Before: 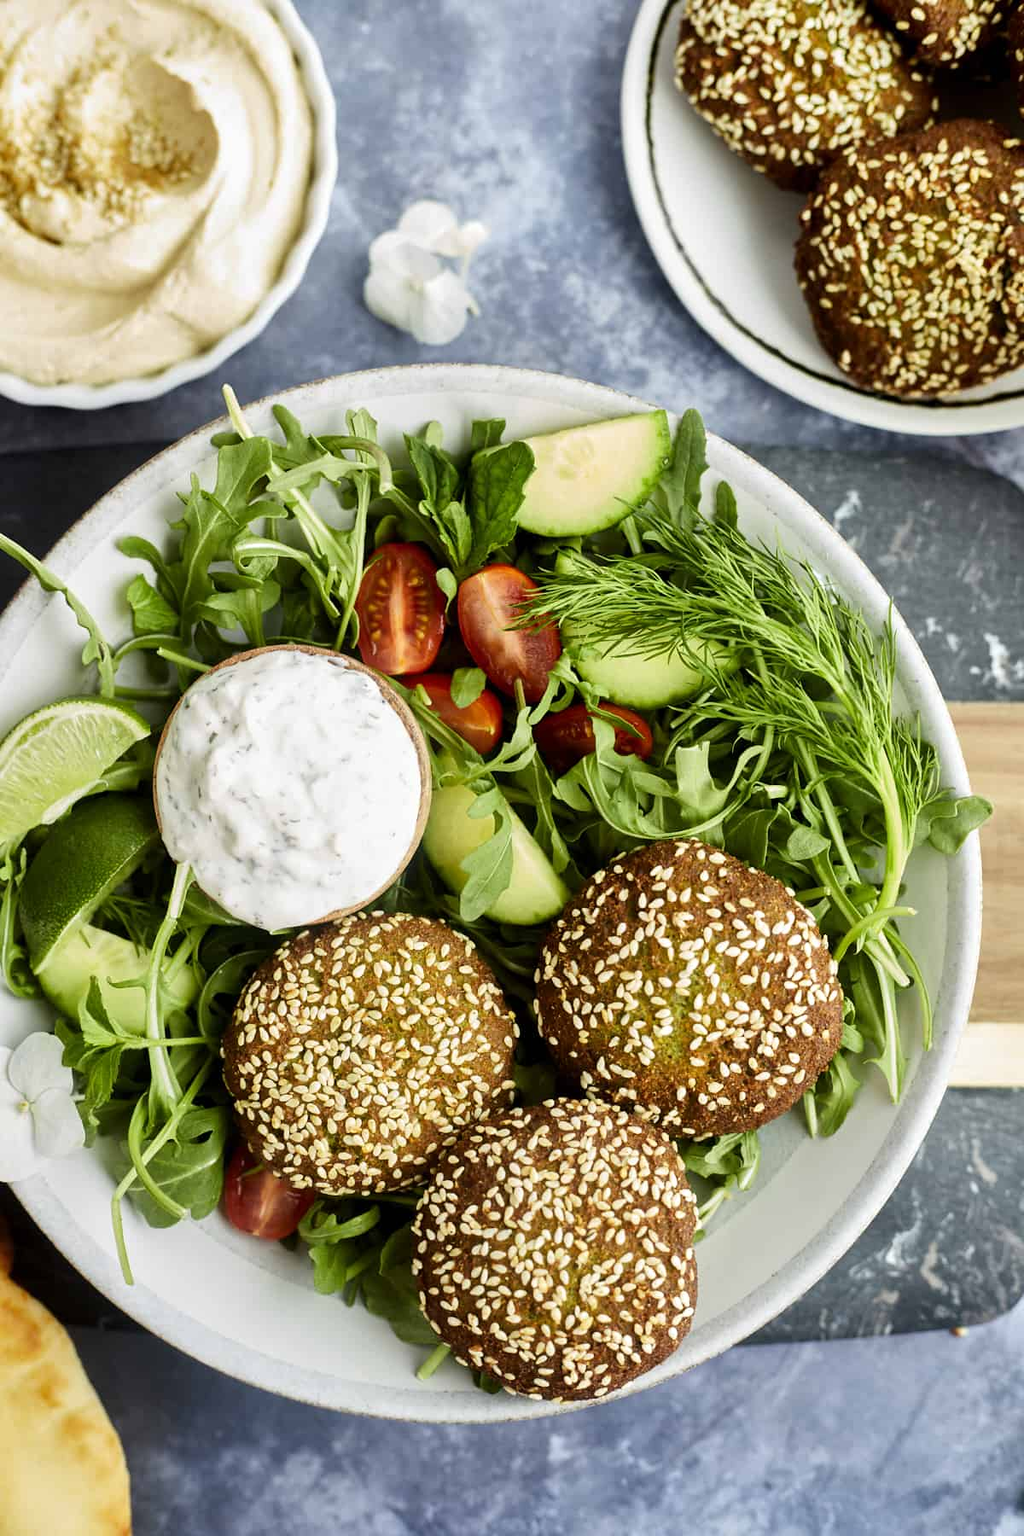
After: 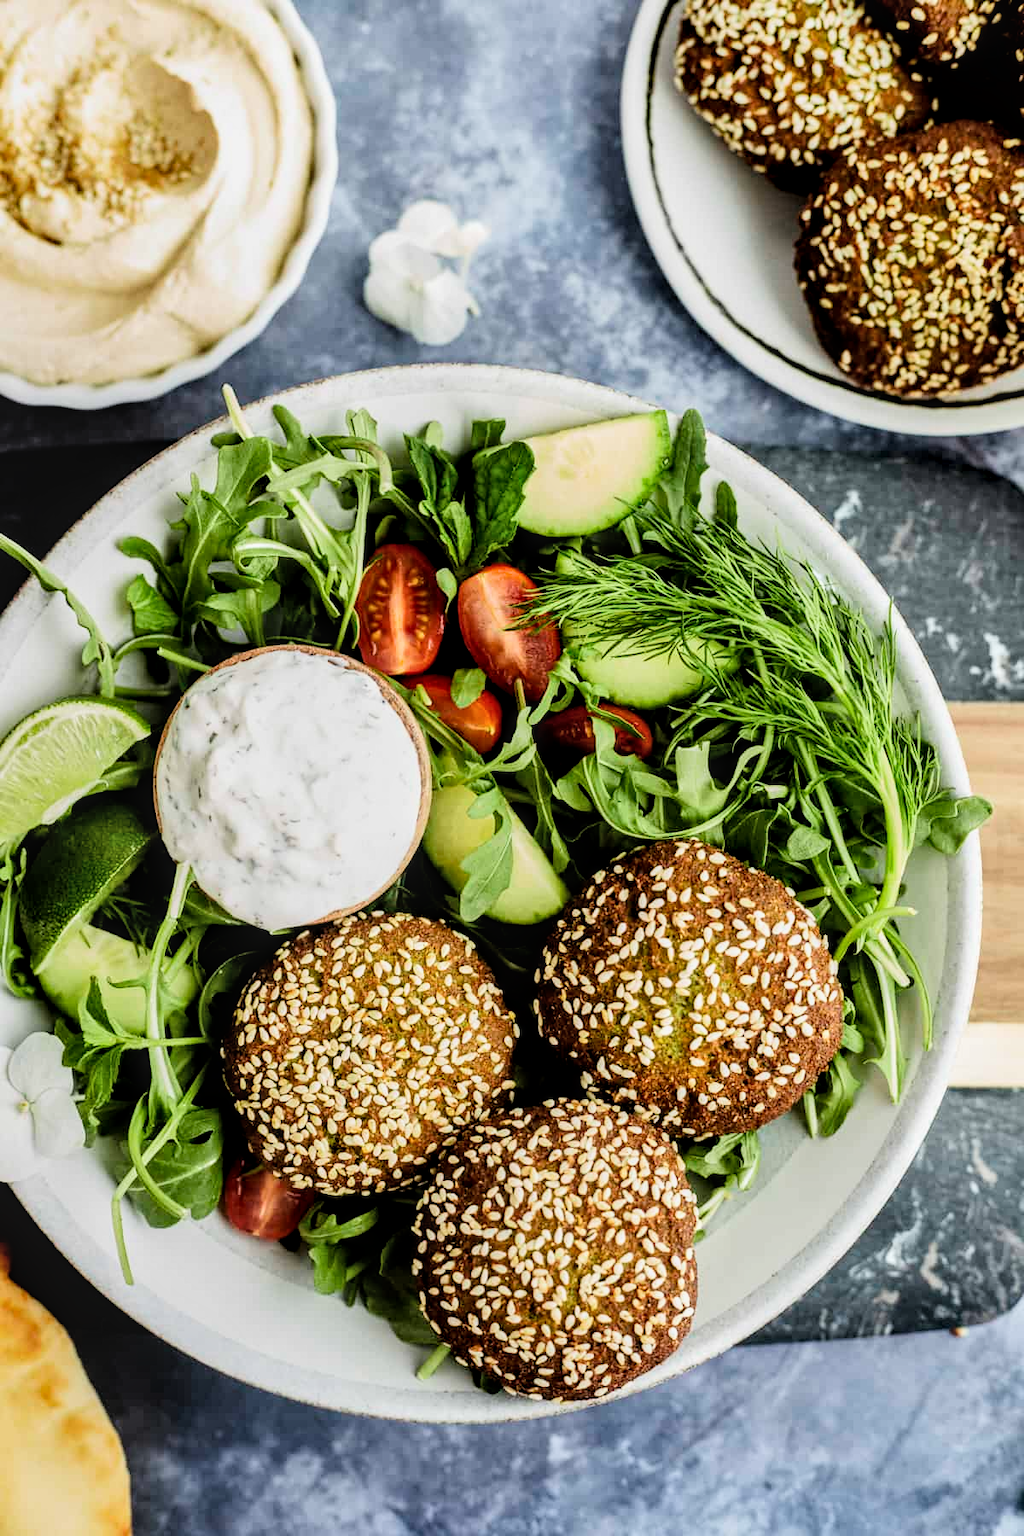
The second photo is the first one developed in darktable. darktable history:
filmic rgb: black relative exposure -16 EV, white relative exposure 6.26 EV, hardness 5.05, contrast 1.351
local contrast: detail 130%
